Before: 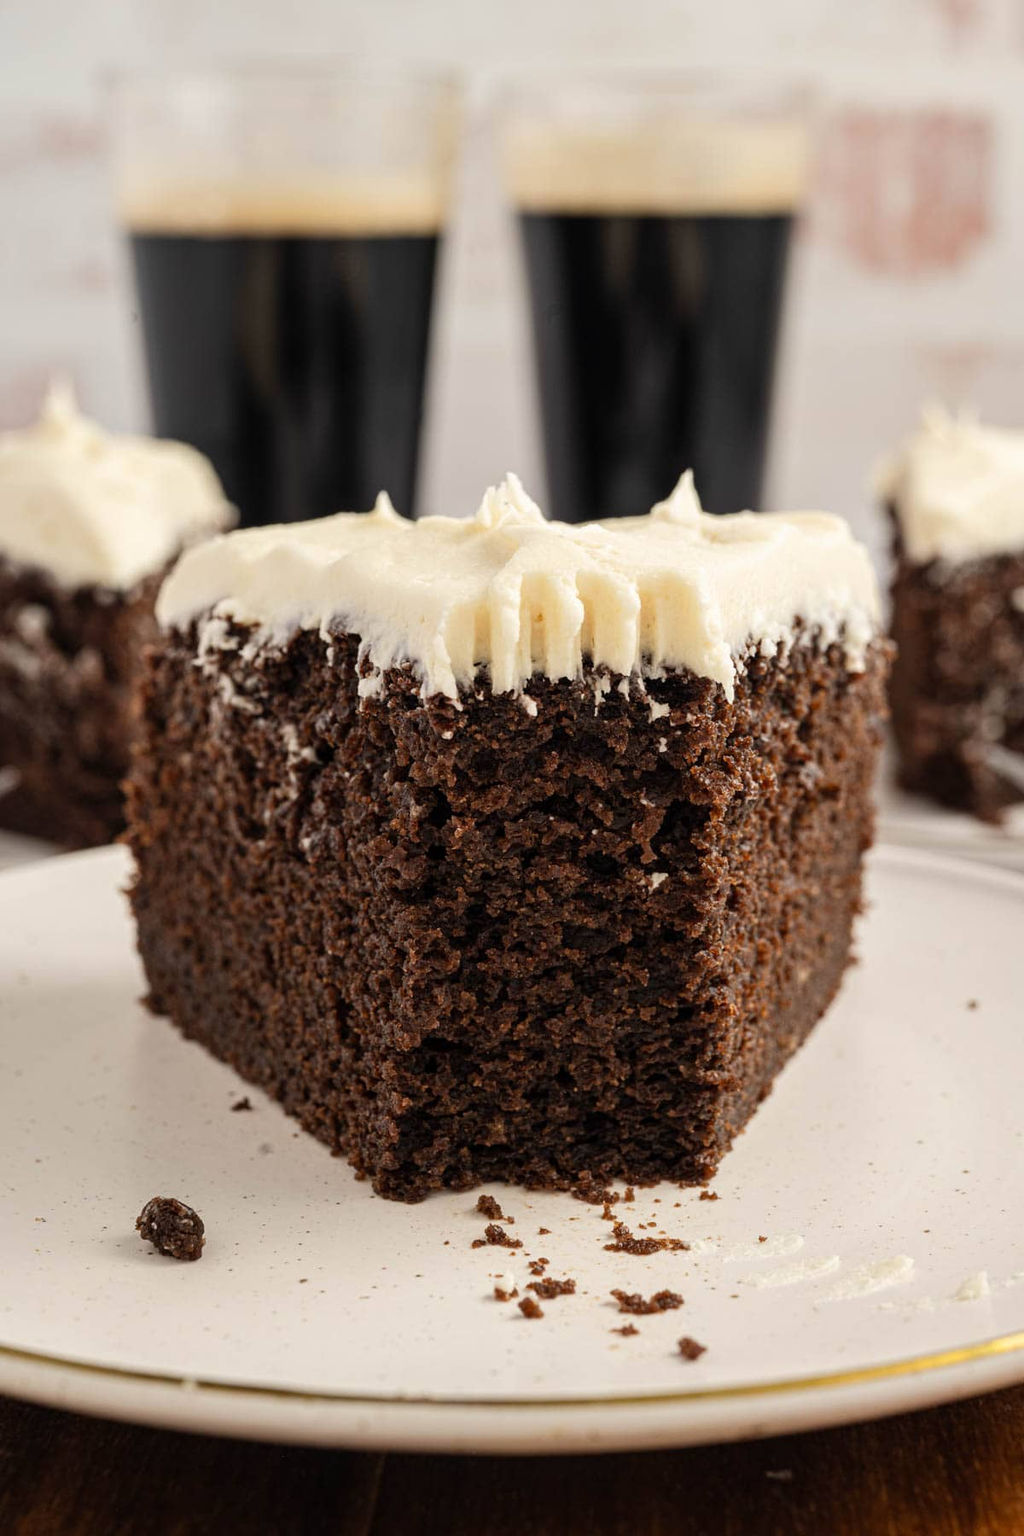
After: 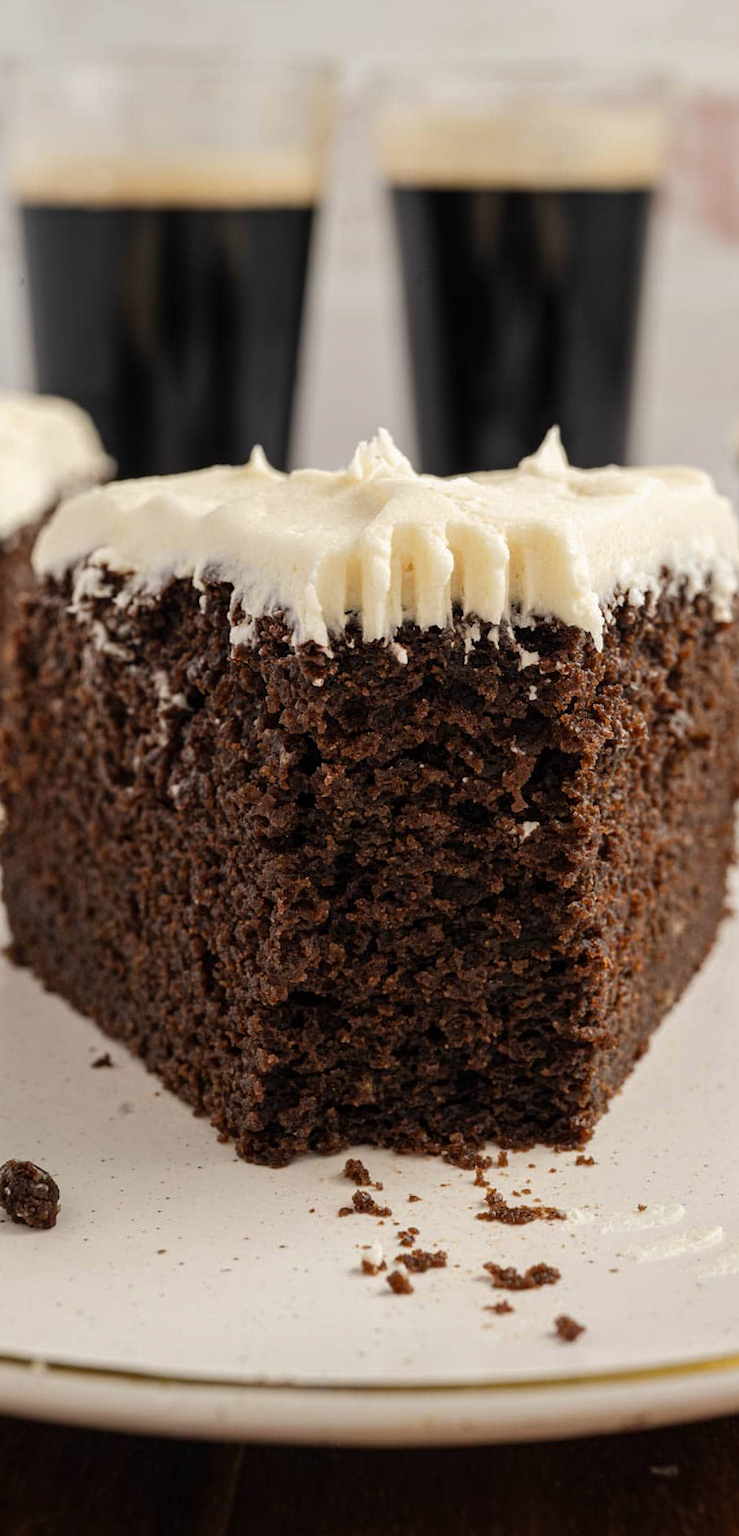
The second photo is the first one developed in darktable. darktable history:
base curve: curves: ch0 [(0, 0) (0.74, 0.67) (1, 1)]
rotate and perspective: rotation 0.215°, lens shift (vertical) -0.139, crop left 0.069, crop right 0.939, crop top 0.002, crop bottom 0.996
crop: left 9.88%, right 12.664%
